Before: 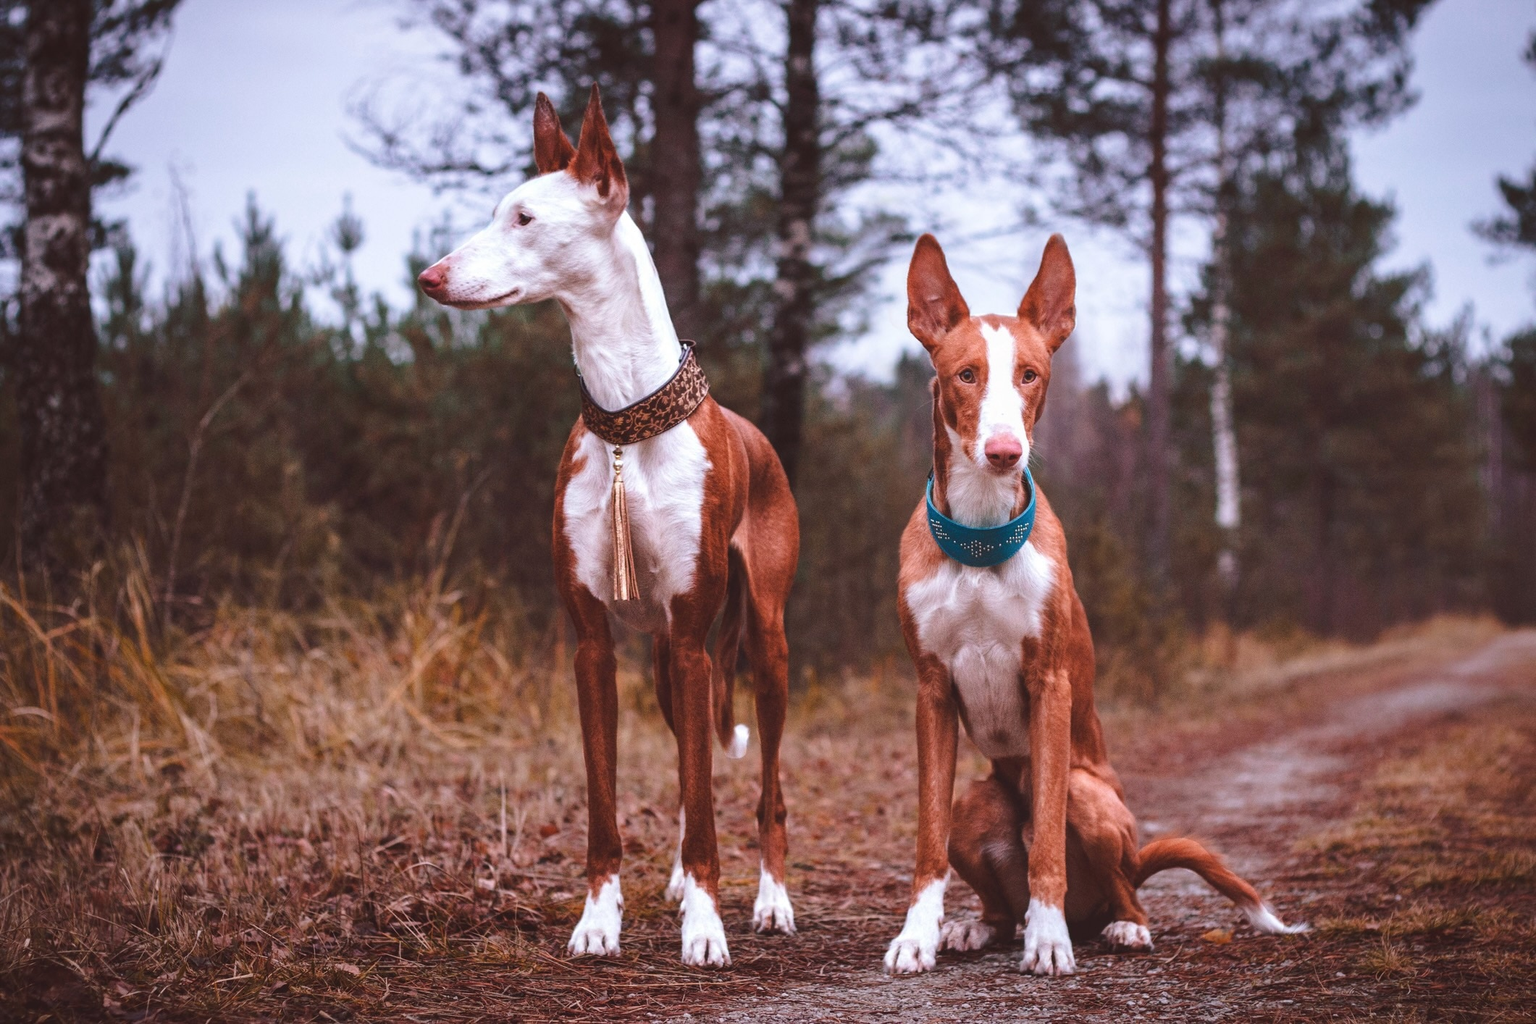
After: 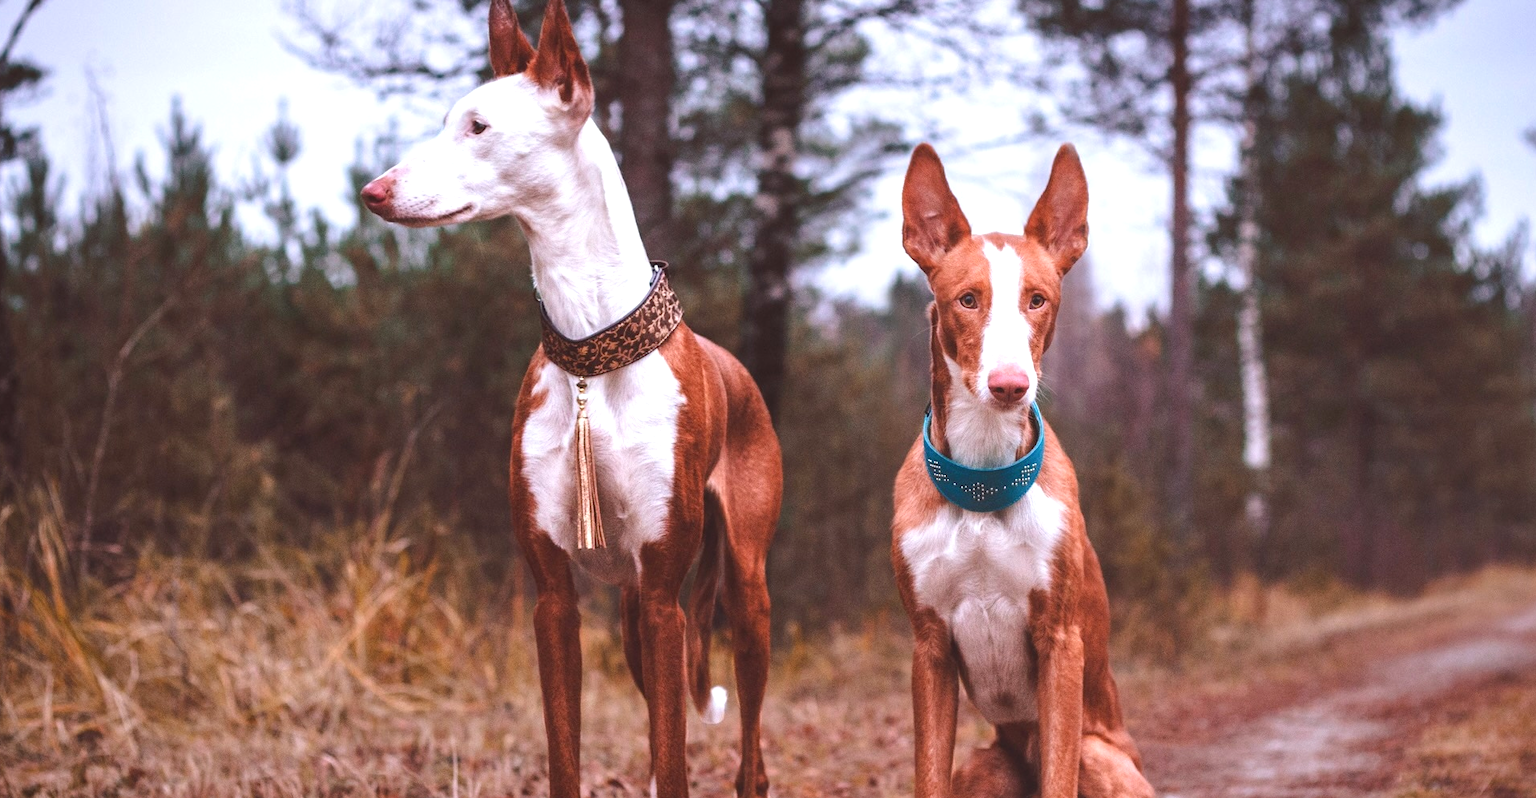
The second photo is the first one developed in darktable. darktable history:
crop: left 6.005%, top 10.222%, right 3.605%, bottom 19.245%
exposure: exposure 0.379 EV, compensate highlight preservation false
